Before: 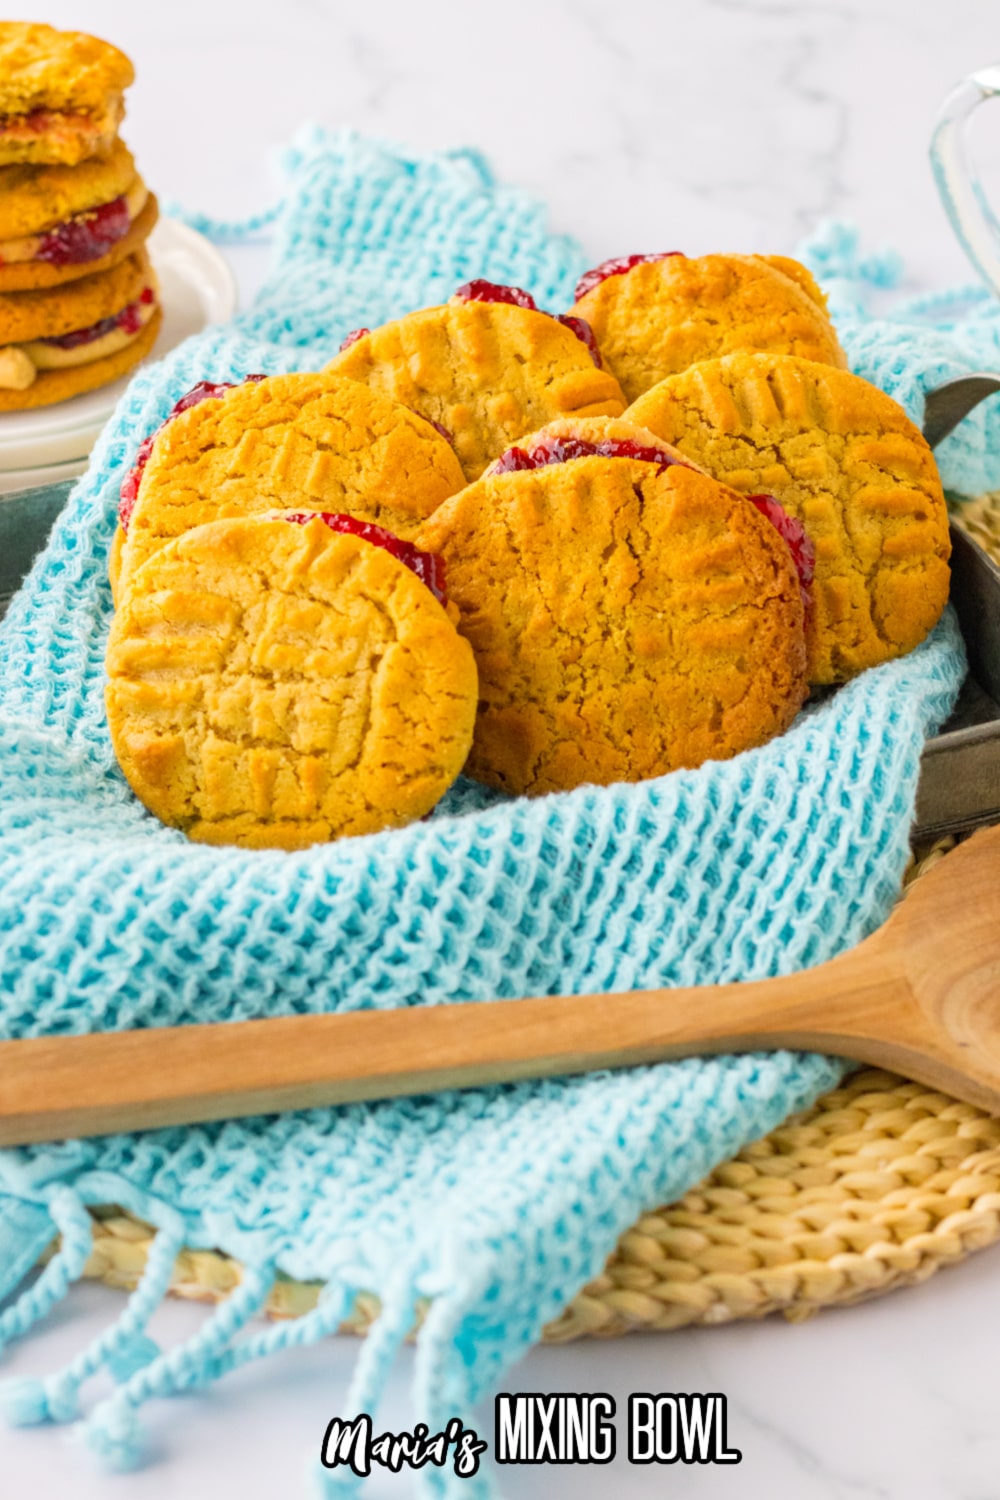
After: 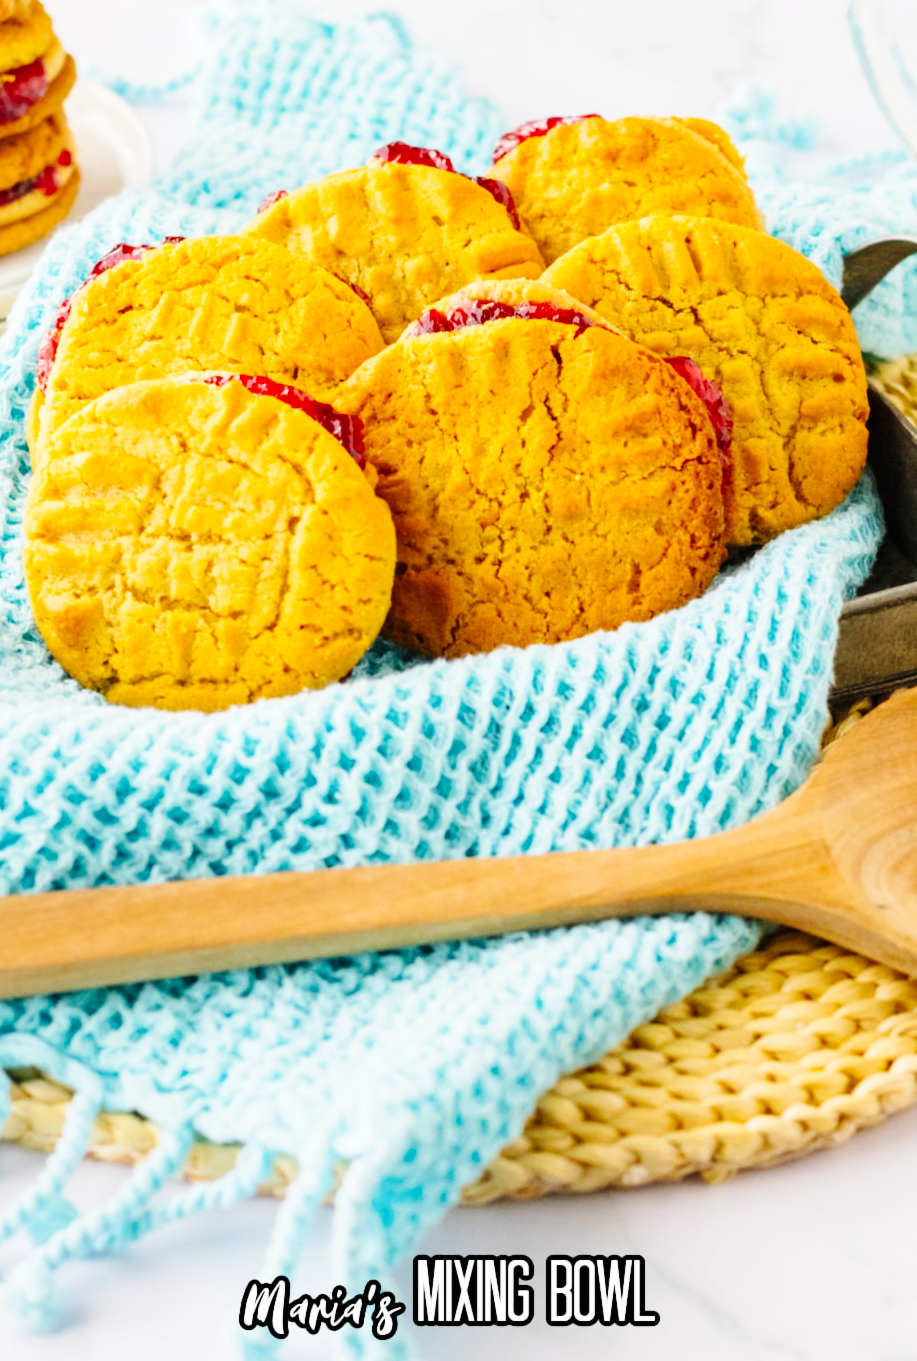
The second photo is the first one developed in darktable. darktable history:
base curve: curves: ch0 [(0, 0) (0.036, 0.025) (0.121, 0.166) (0.206, 0.329) (0.605, 0.79) (1, 1)], preserve colors none
crop and rotate: left 8.262%, top 9.226%
